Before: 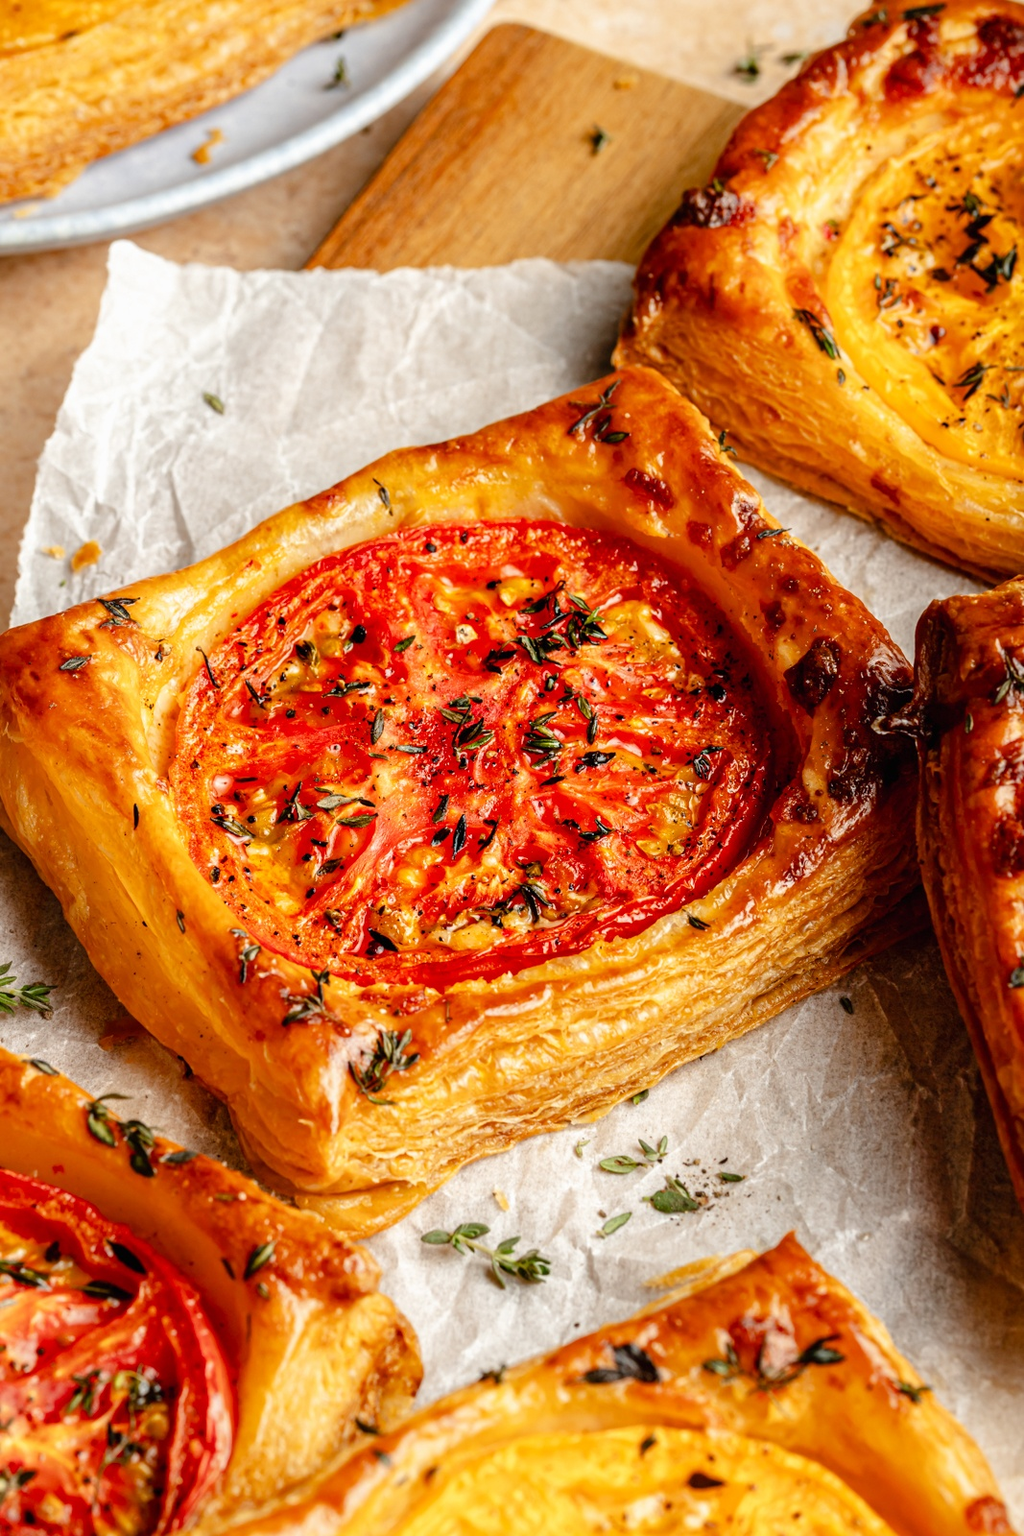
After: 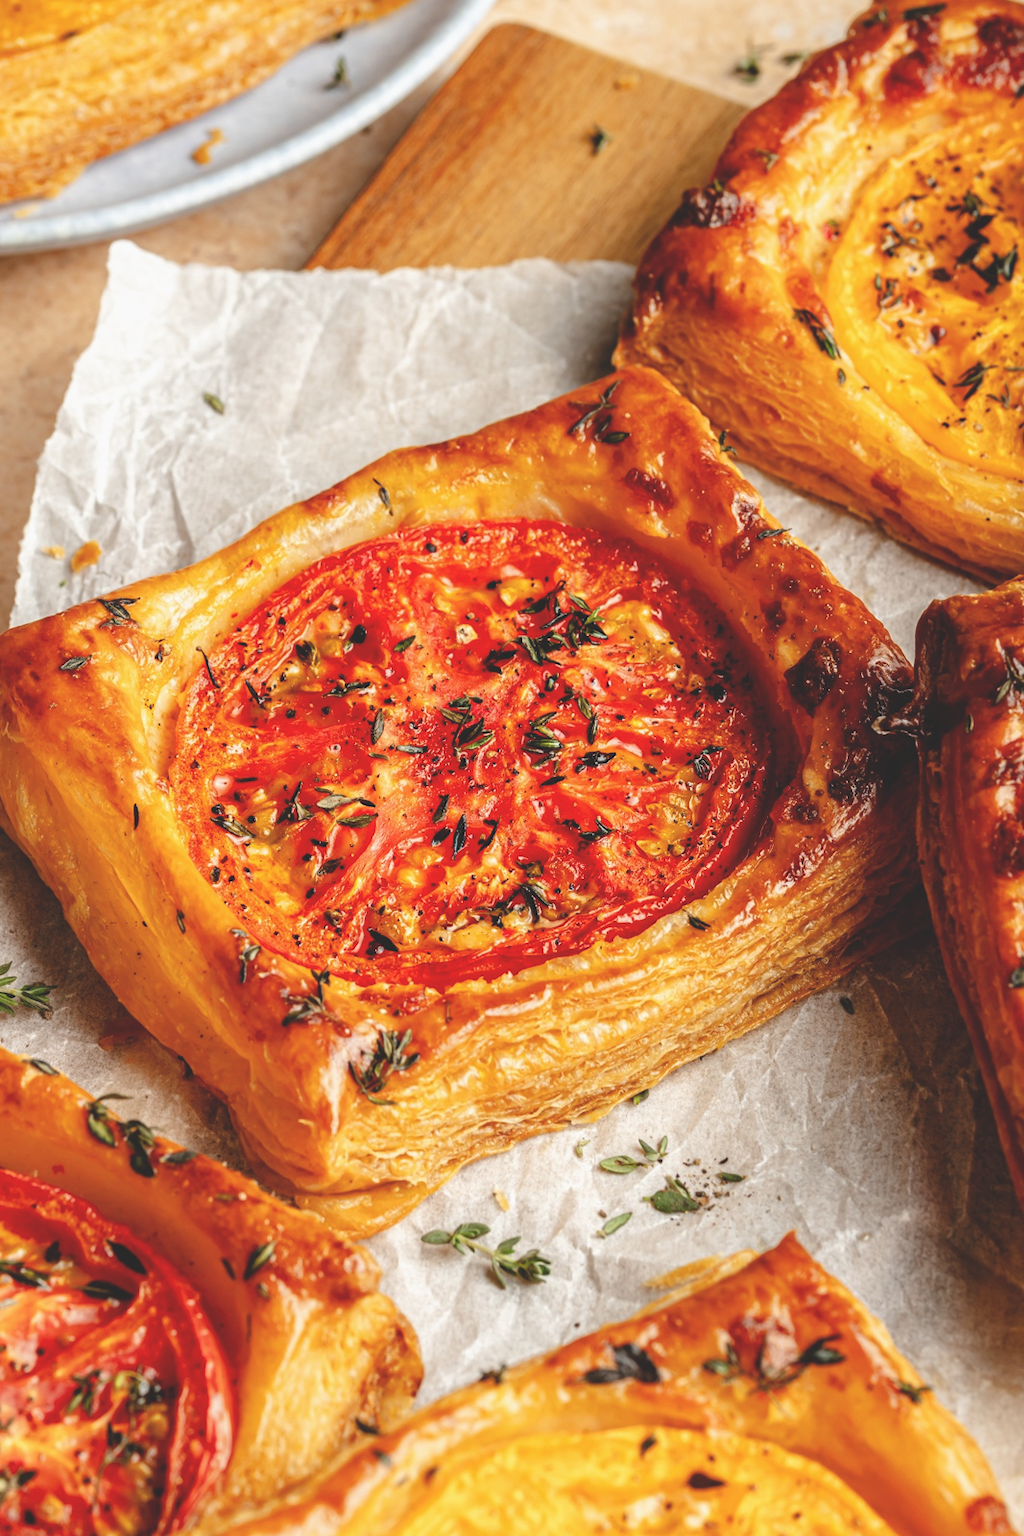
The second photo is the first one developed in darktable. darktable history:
exposure: black level correction -0.022, exposure -0.039 EV, compensate highlight preservation false
